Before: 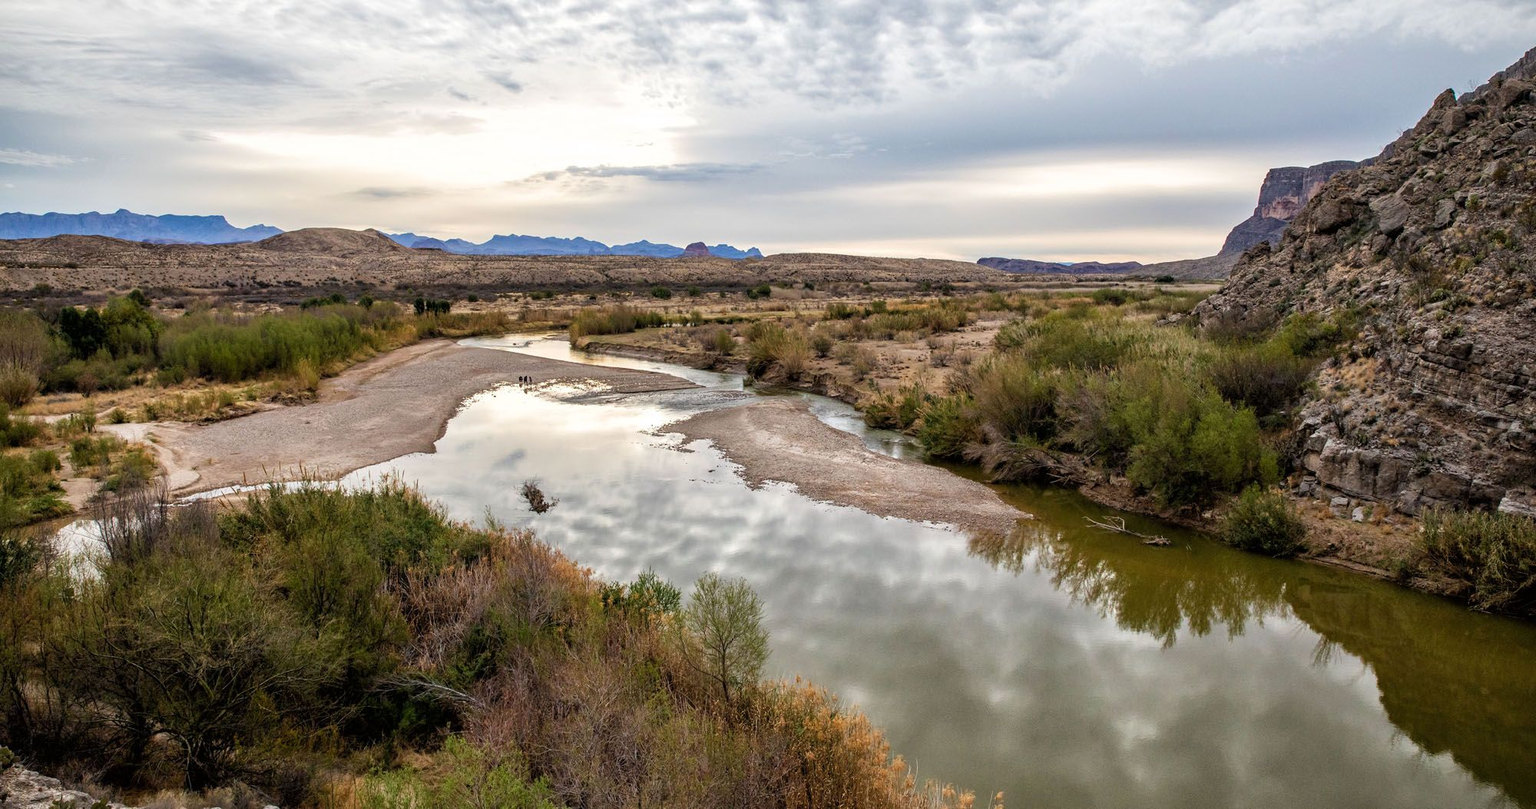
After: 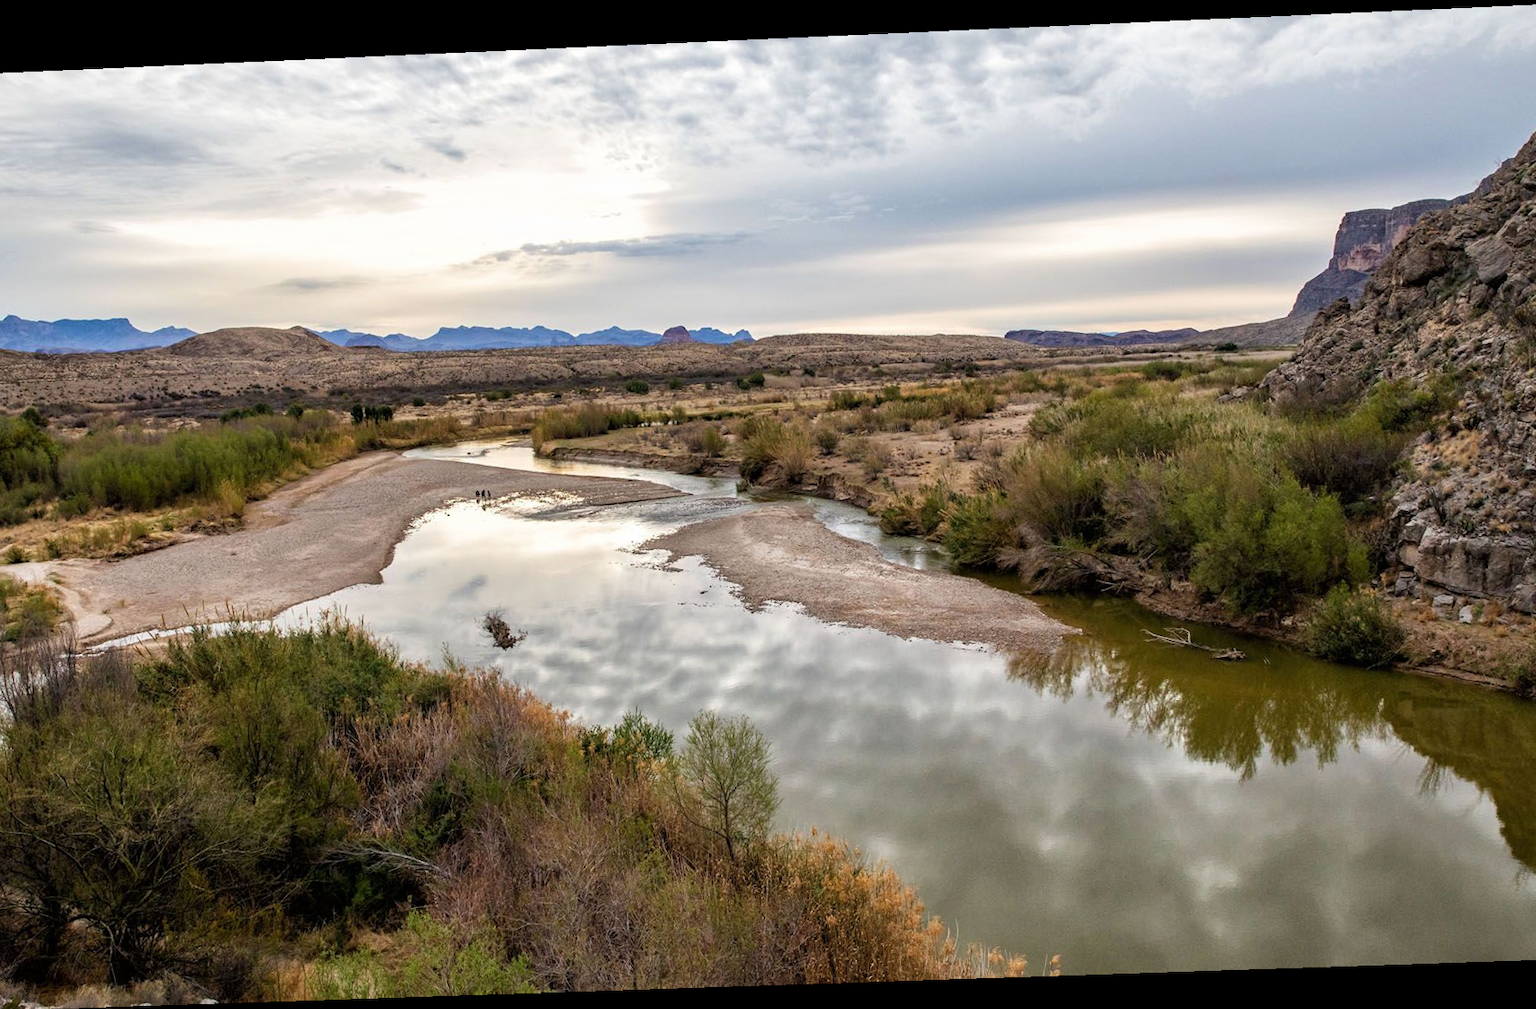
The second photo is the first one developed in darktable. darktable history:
exposure: exposure -0.01 EV, compensate highlight preservation false
crop: left 7.598%, right 7.873%
rotate and perspective: rotation -2.22°, lens shift (horizontal) -0.022, automatic cropping off
